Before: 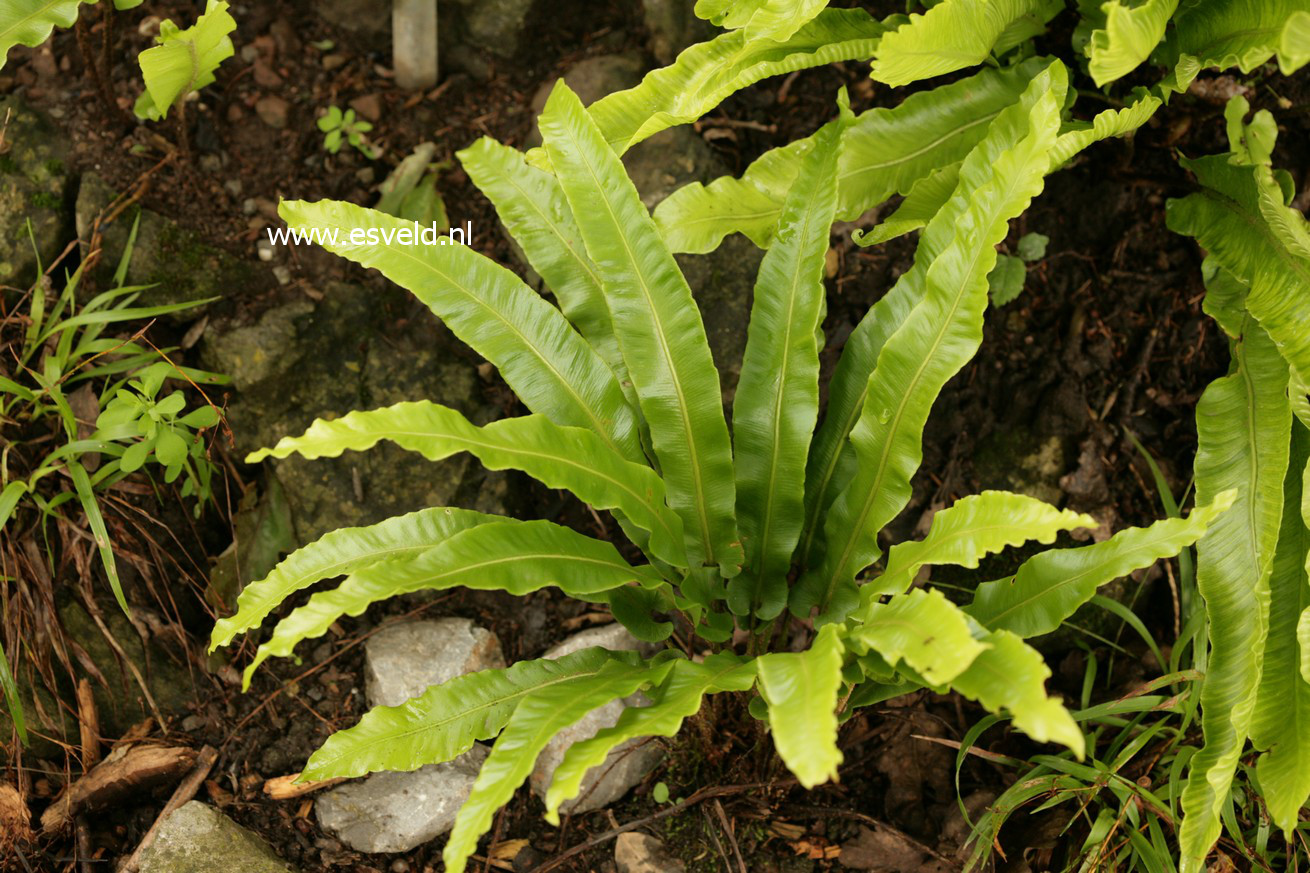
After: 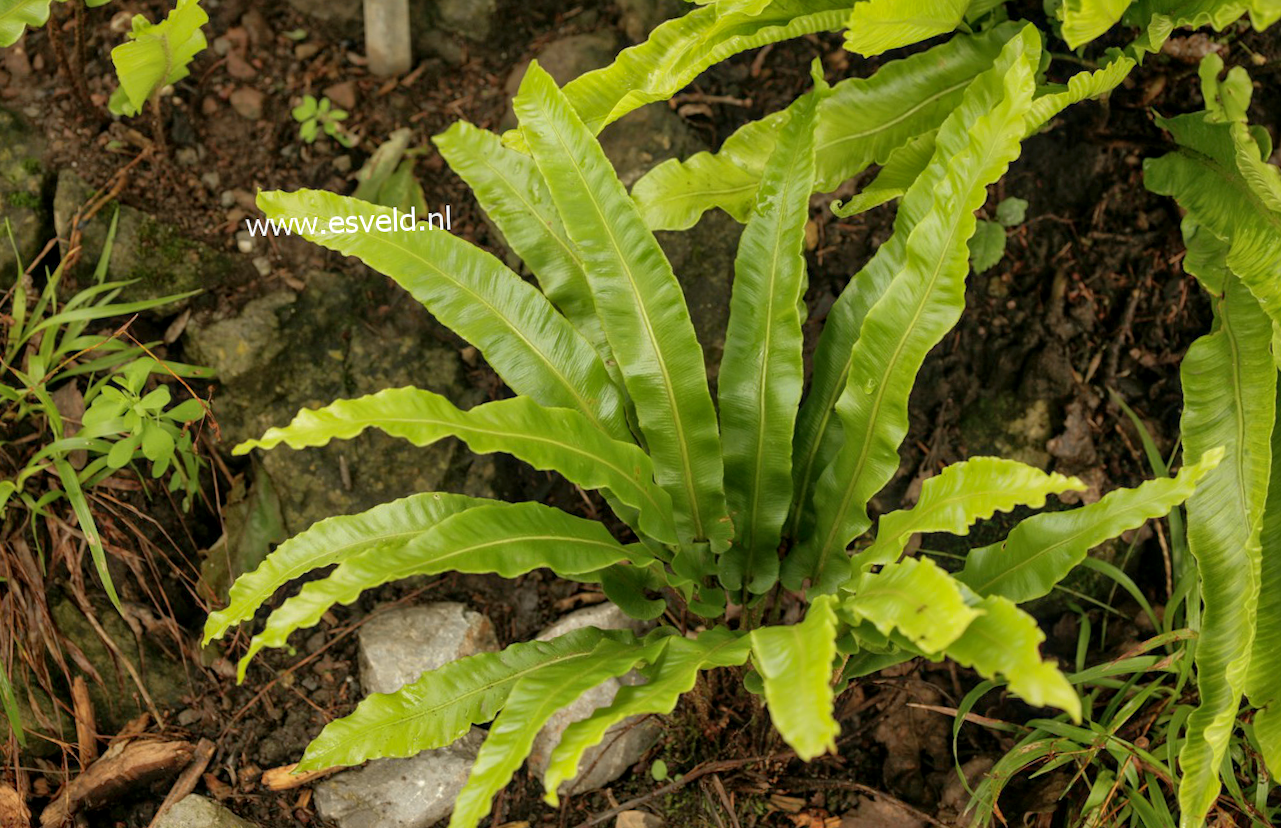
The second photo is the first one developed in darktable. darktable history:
shadows and highlights: on, module defaults
rotate and perspective: rotation -2°, crop left 0.022, crop right 0.978, crop top 0.049, crop bottom 0.951
local contrast: on, module defaults
